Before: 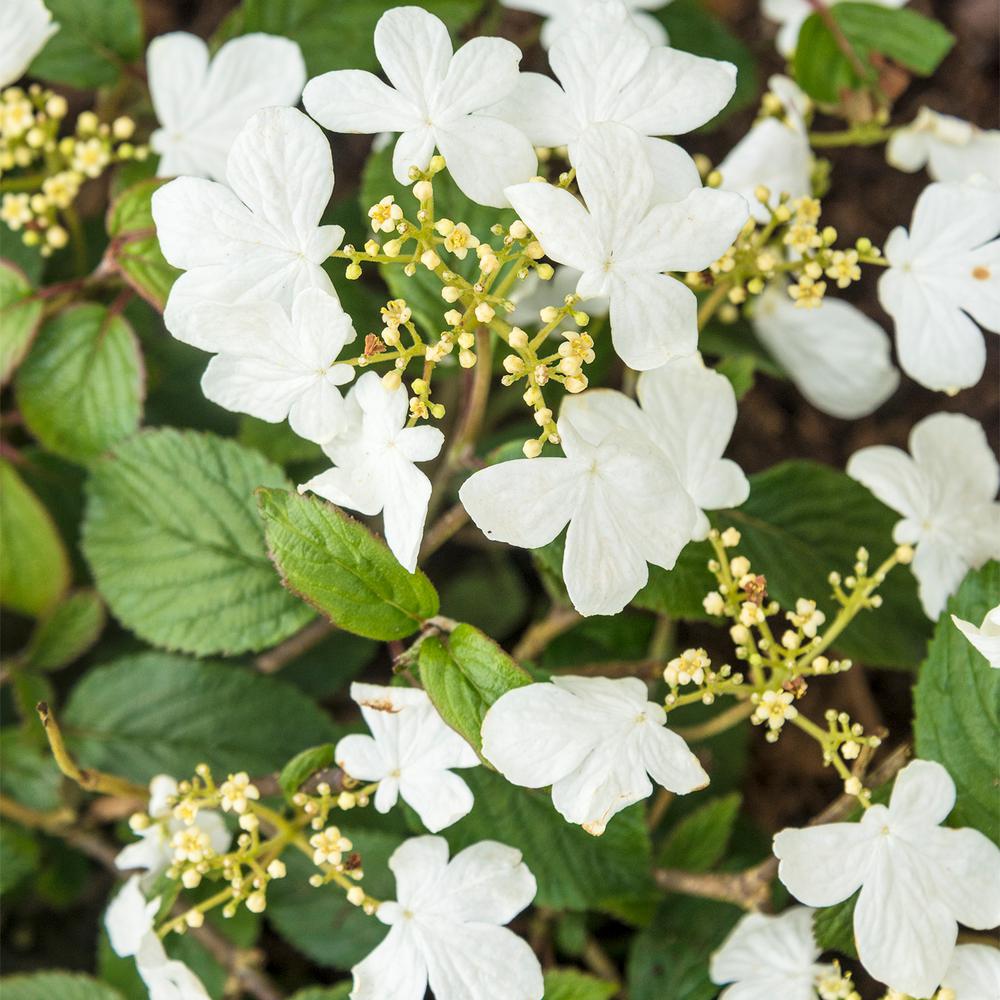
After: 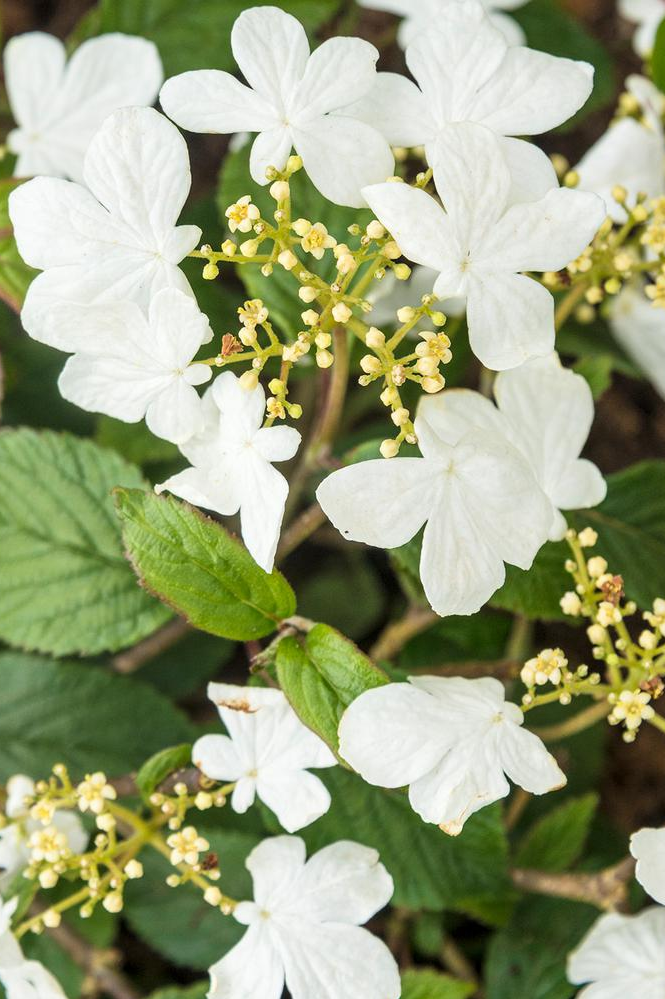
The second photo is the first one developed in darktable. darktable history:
crop and rotate: left 14.322%, right 19.141%
